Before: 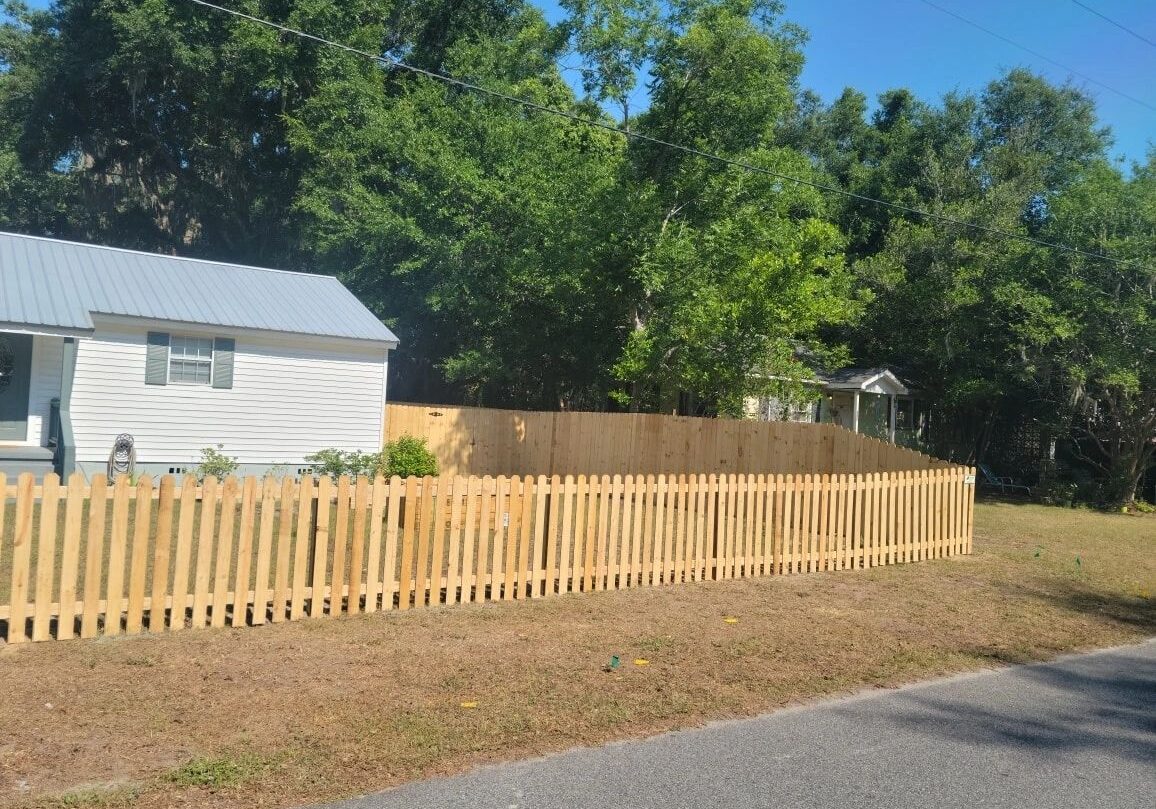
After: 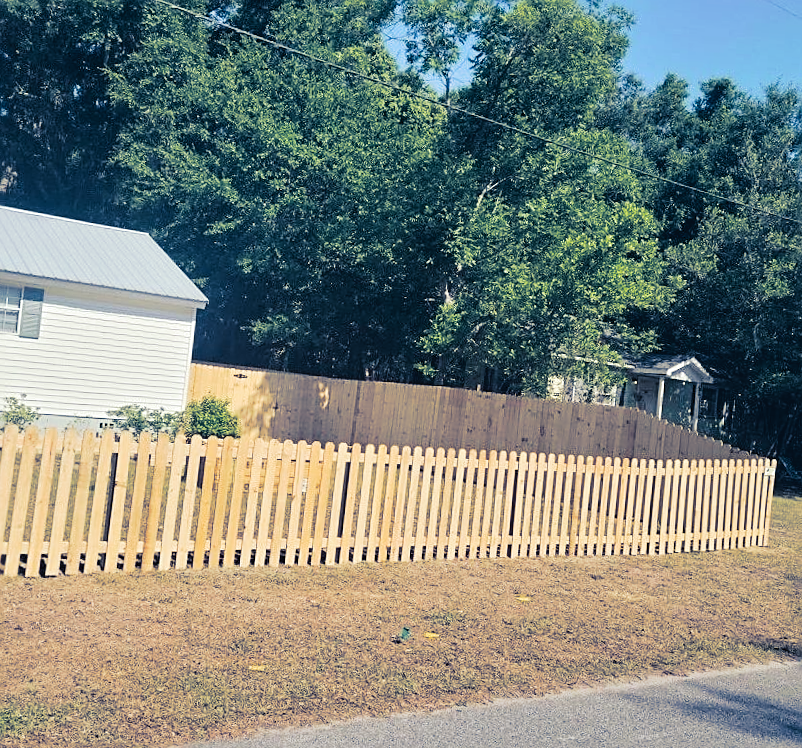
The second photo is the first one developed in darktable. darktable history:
split-toning: shadows › hue 226.8°, shadows › saturation 0.84
crop and rotate: angle -3.27°, left 14.277%, top 0.028%, right 10.766%, bottom 0.028%
tone curve: curves: ch0 [(0, 0) (0.003, 0.059) (0.011, 0.059) (0.025, 0.057) (0.044, 0.055) (0.069, 0.057) (0.1, 0.083) (0.136, 0.128) (0.177, 0.185) (0.224, 0.242) (0.277, 0.308) (0.335, 0.383) (0.399, 0.468) (0.468, 0.547) (0.543, 0.632) (0.623, 0.71) (0.709, 0.801) (0.801, 0.859) (0.898, 0.922) (1, 1)], preserve colors none
tone equalizer: on, module defaults
sharpen: on, module defaults
